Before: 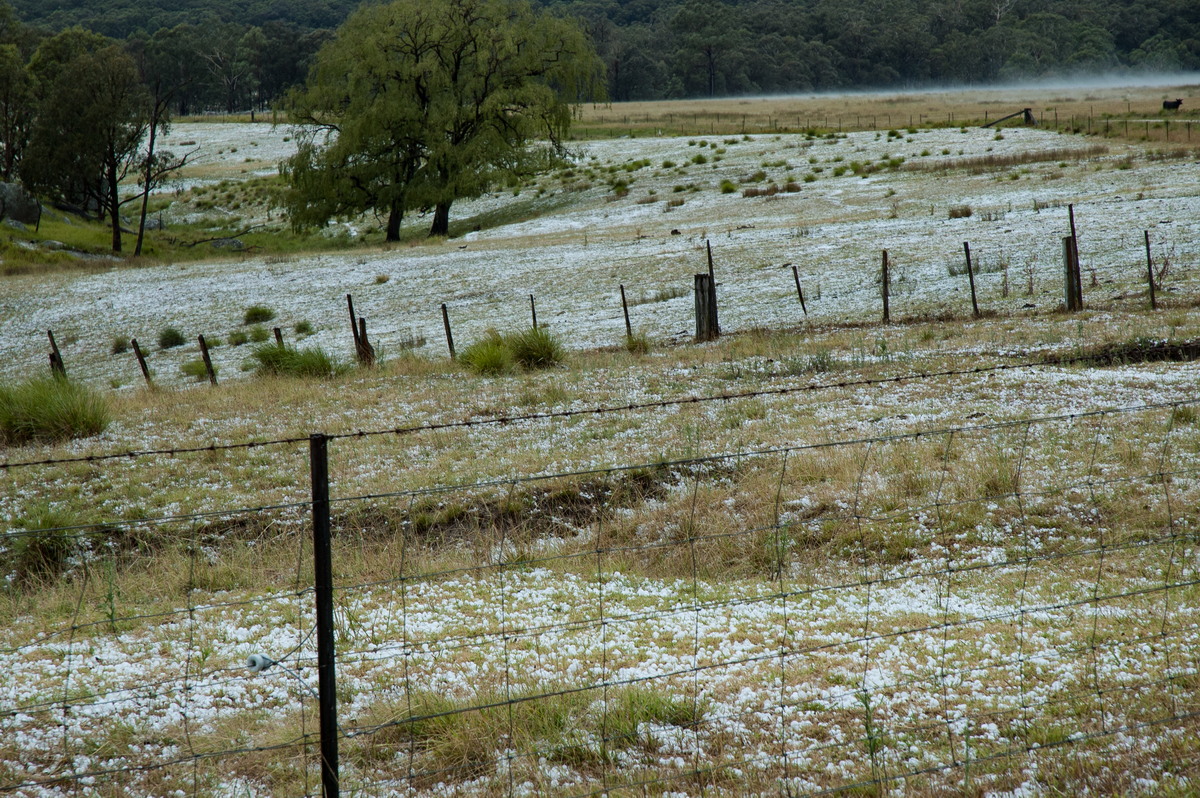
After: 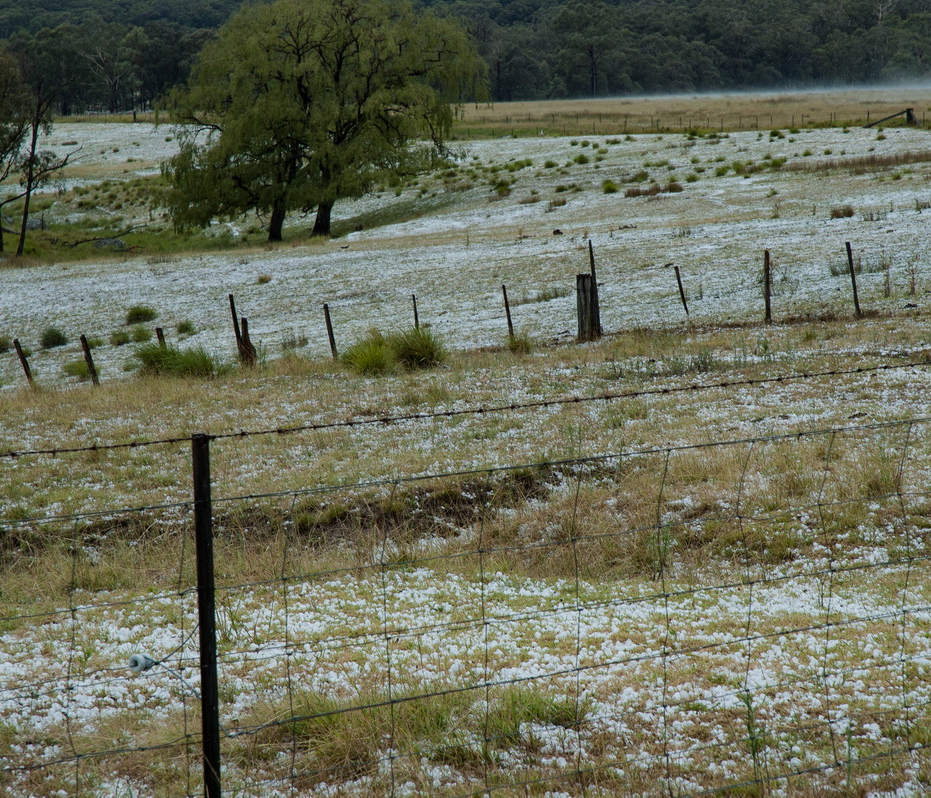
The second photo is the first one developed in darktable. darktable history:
exposure: exposure -0.255 EV, compensate highlight preservation false
crop: left 9.861%, right 12.553%
shadows and highlights: shadows 25.37, highlights -23.48
